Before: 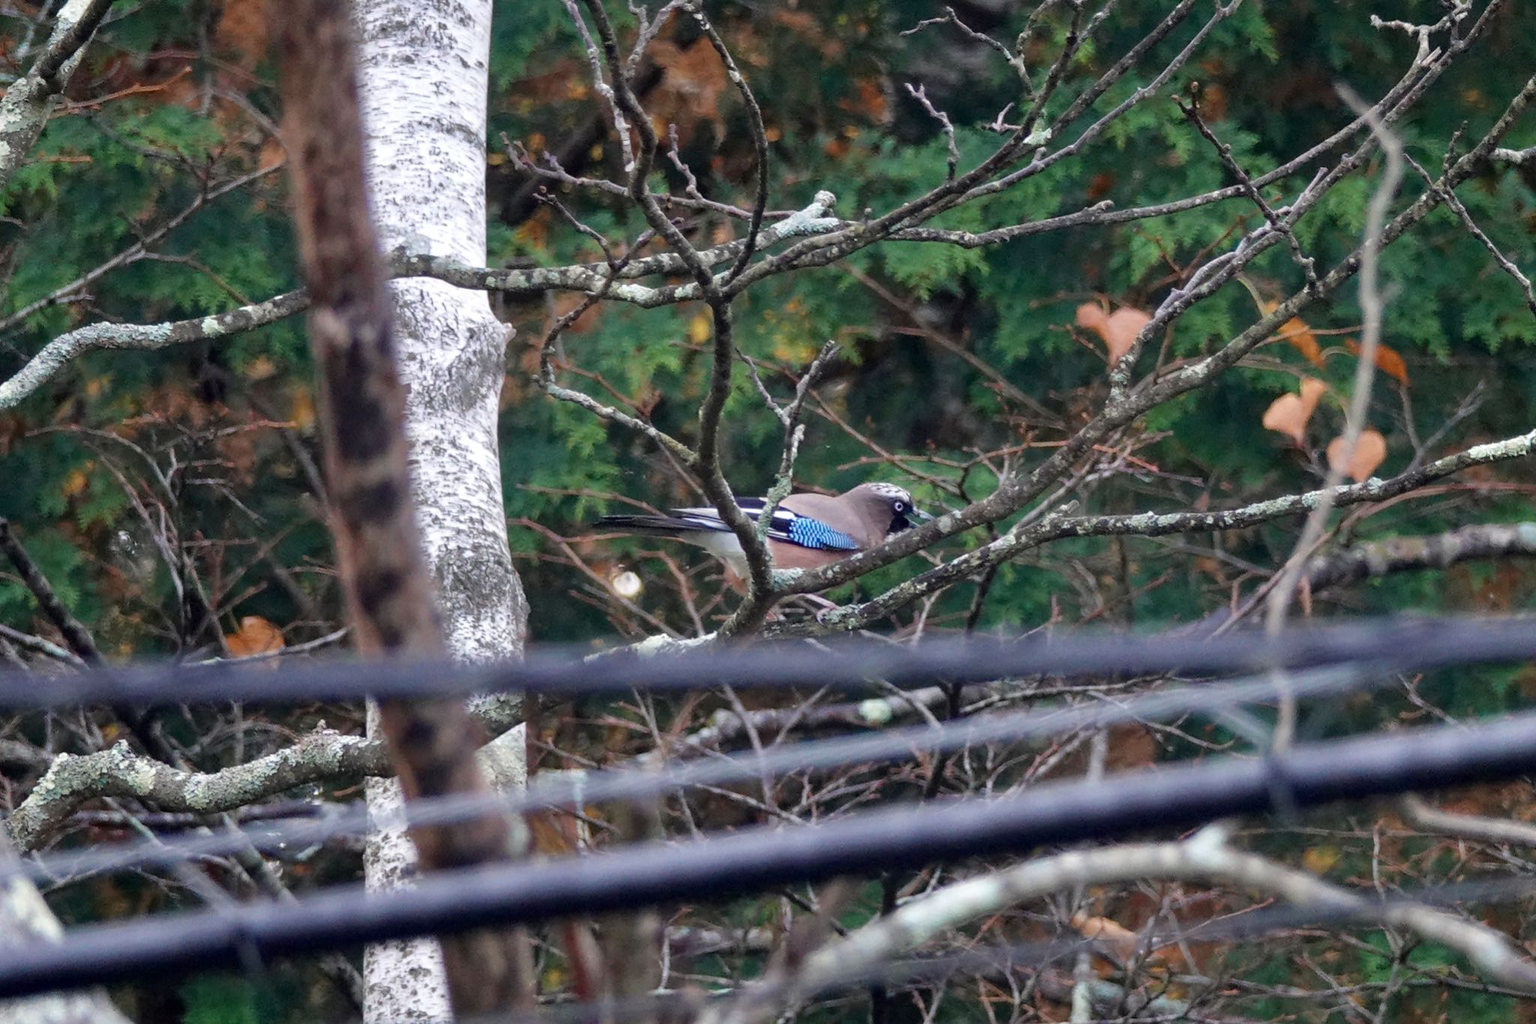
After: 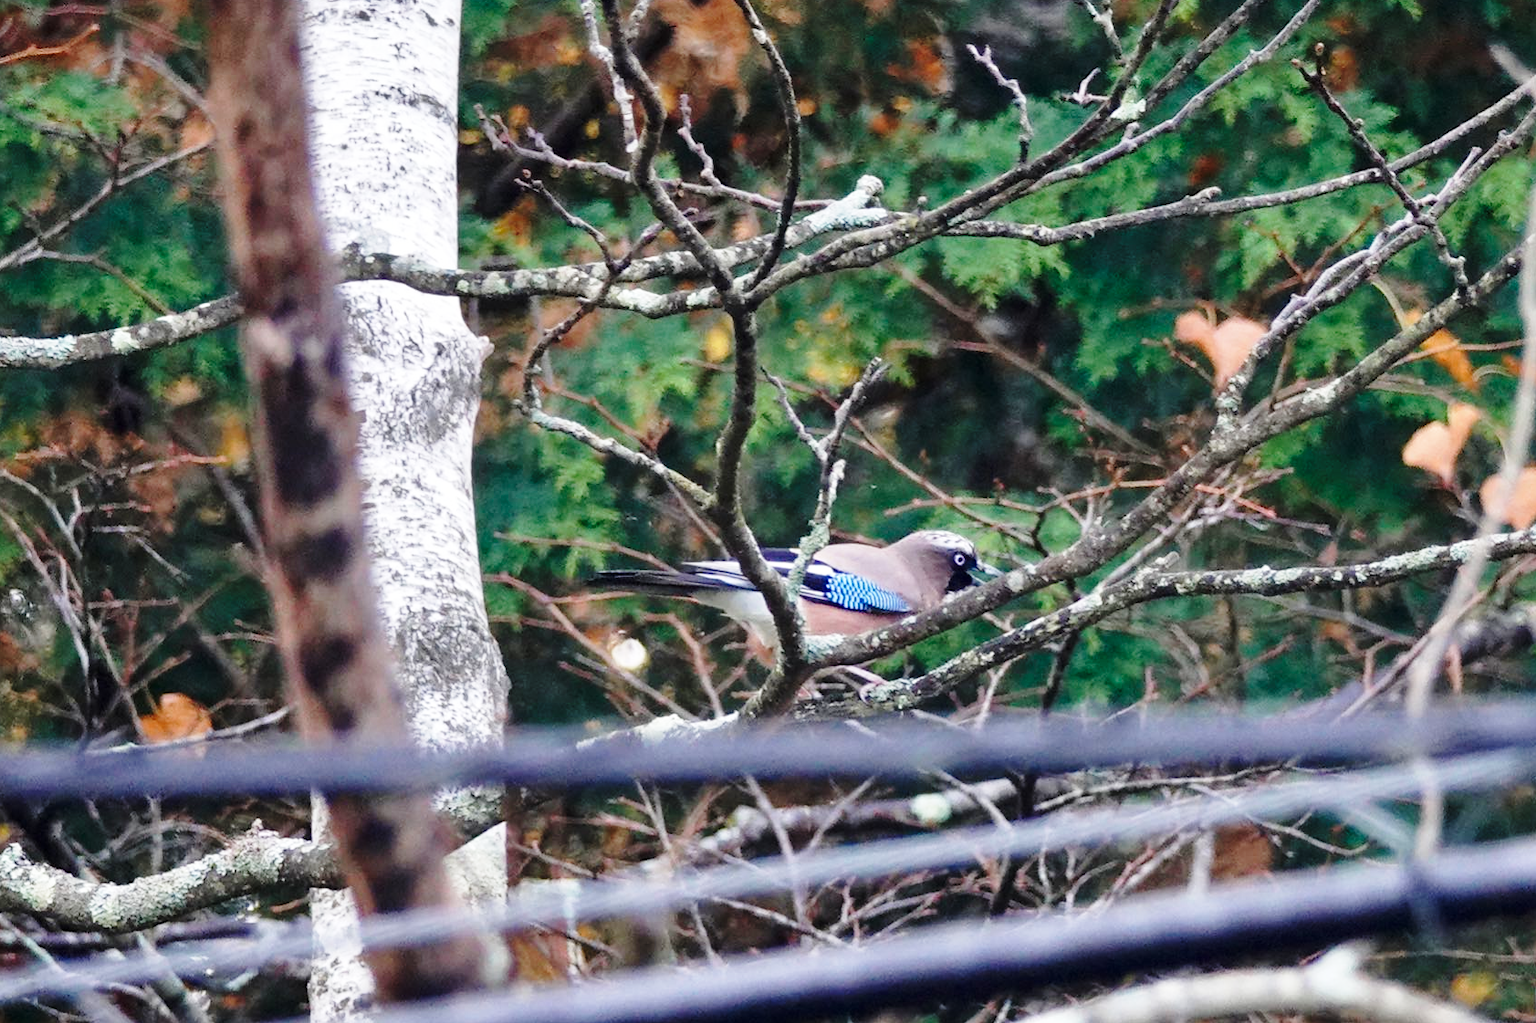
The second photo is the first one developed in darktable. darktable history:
base curve: curves: ch0 [(0, 0) (0.028, 0.03) (0.121, 0.232) (0.46, 0.748) (0.859, 0.968) (1, 1)], preserve colors none
shadows and highlights: shadows 19.13, highlights -83.41, soften with gaussian
crop and rotate: left 7.196%, top 4.574%, right 10.605%, bottom 13.178%
